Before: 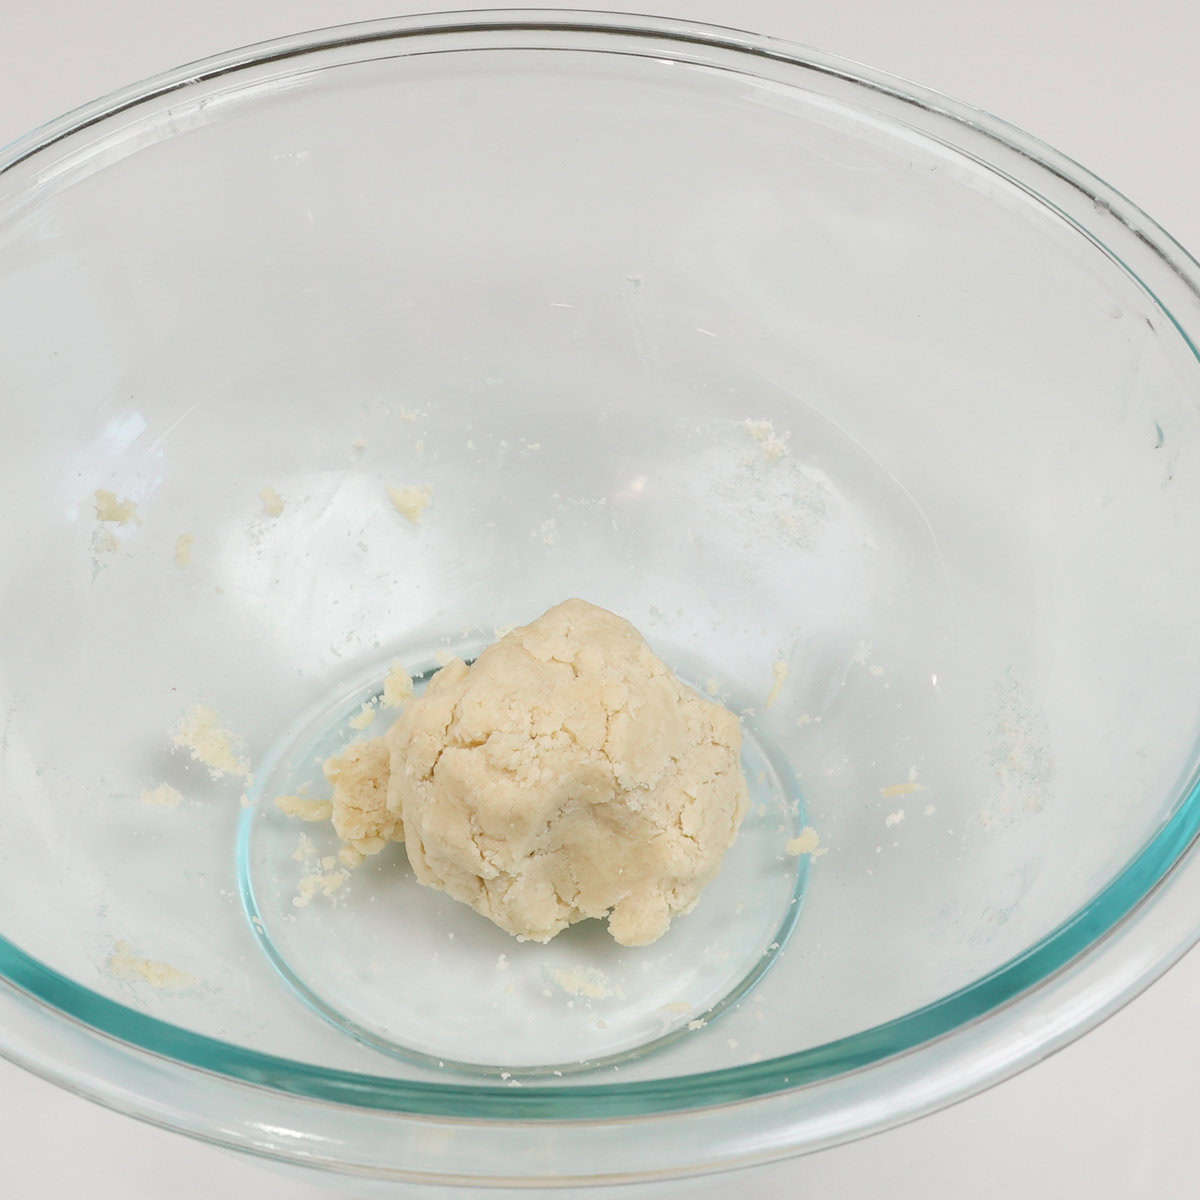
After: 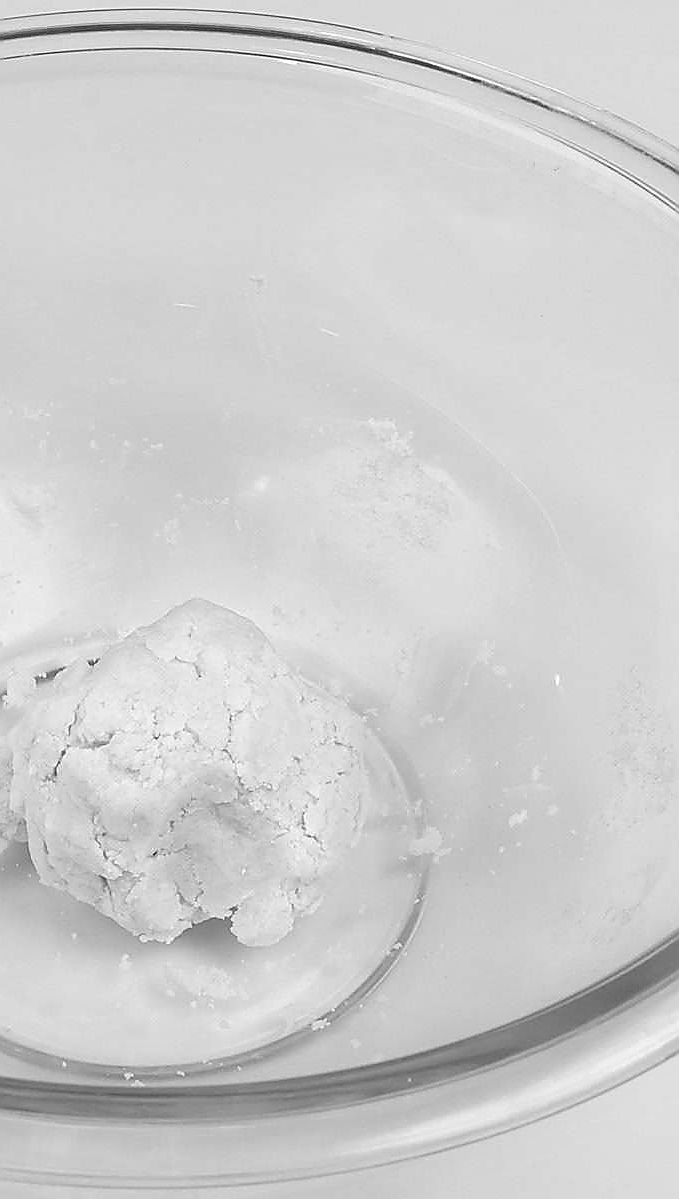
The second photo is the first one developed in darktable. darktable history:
sharpen: radius 1.4, amount 1.25, threshold 0.7
monochrome: a 79.32, b 81.83, size 1.1
exposure: exposure 0.935 EV, compensate highlight preservation false
crop: left 31.458%, top 0%, right 11.876%
